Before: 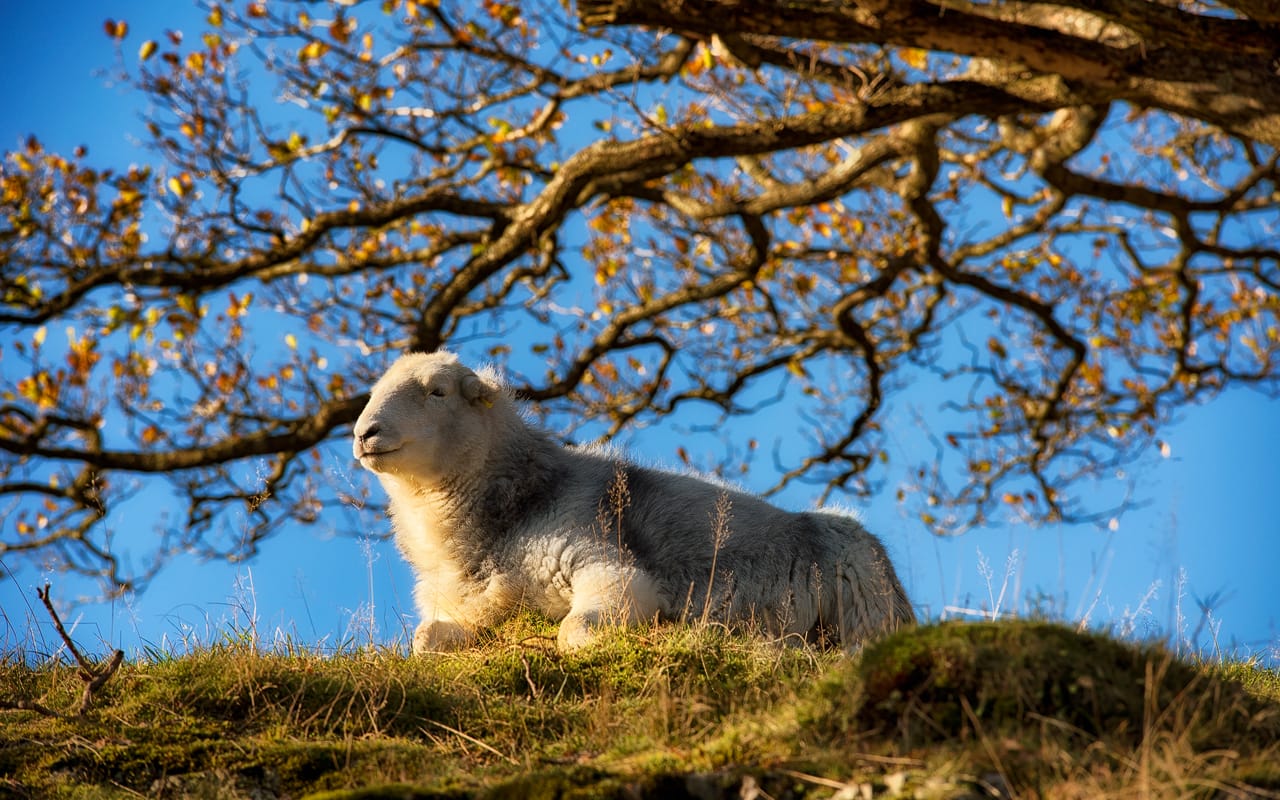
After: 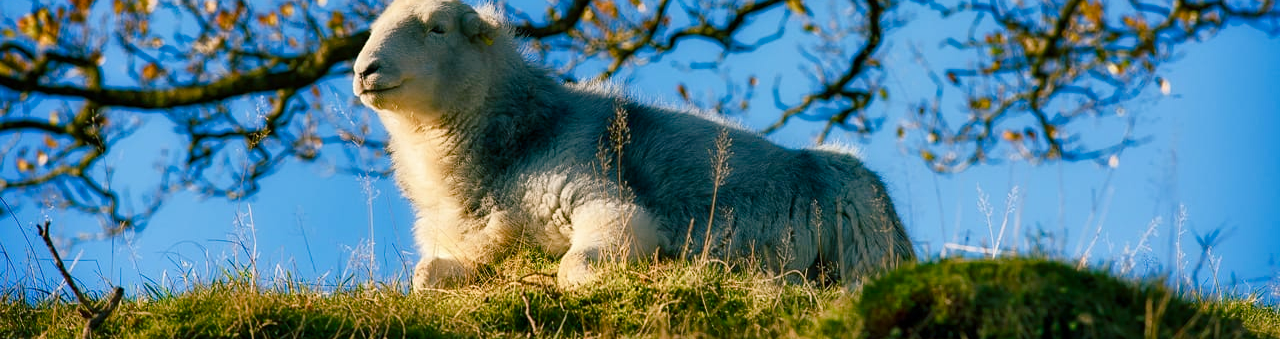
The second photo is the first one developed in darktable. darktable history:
crop: top 45.376%, bottom 12.219%
color balance rgb: shadows lift › luminance -28.397%, shadows lift › chroma 10.193%, shadows lift › hue 229.08°, perceptual saturation grading › global saturation 20%, perceptual saturation grading › highlights -50.147%, perceptual saturation grading › shadows 31.075%, global vibrance 20%
shadows and highlights: low approximation 0.01, soften with gaussian
